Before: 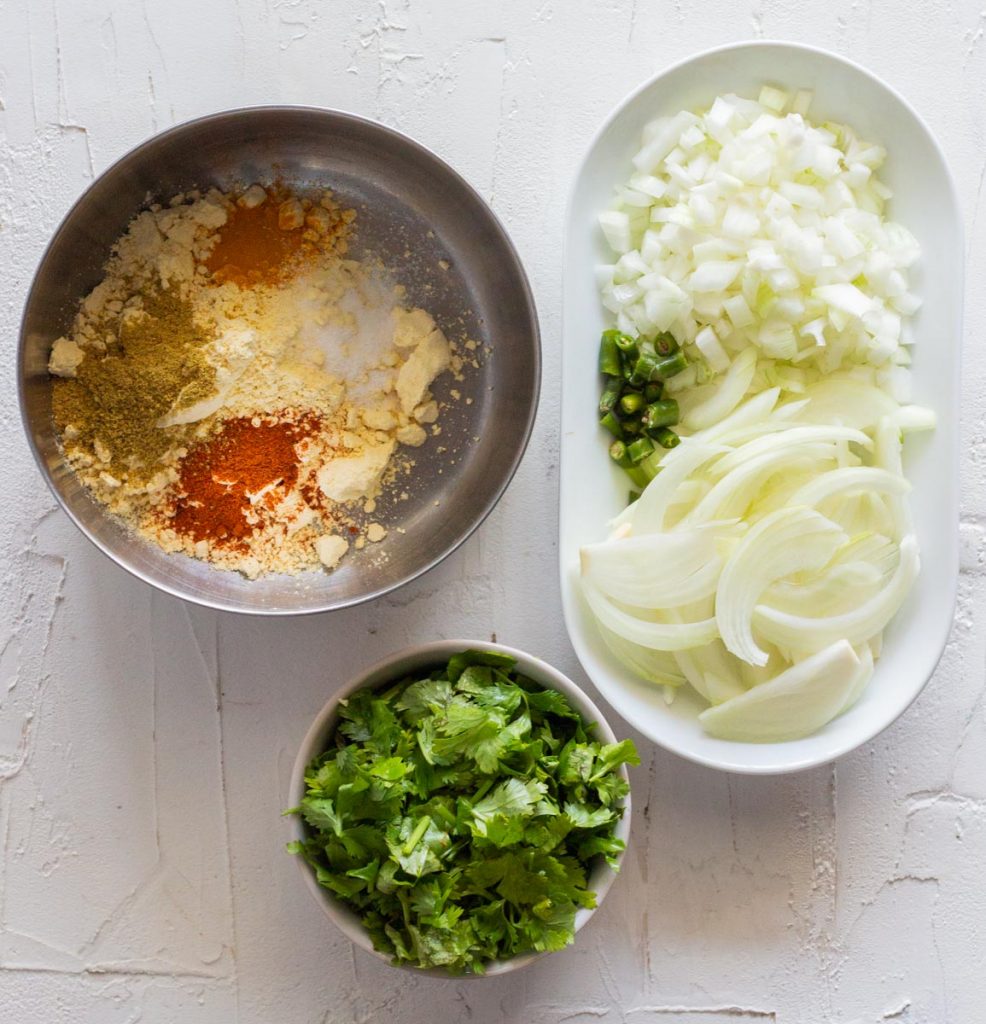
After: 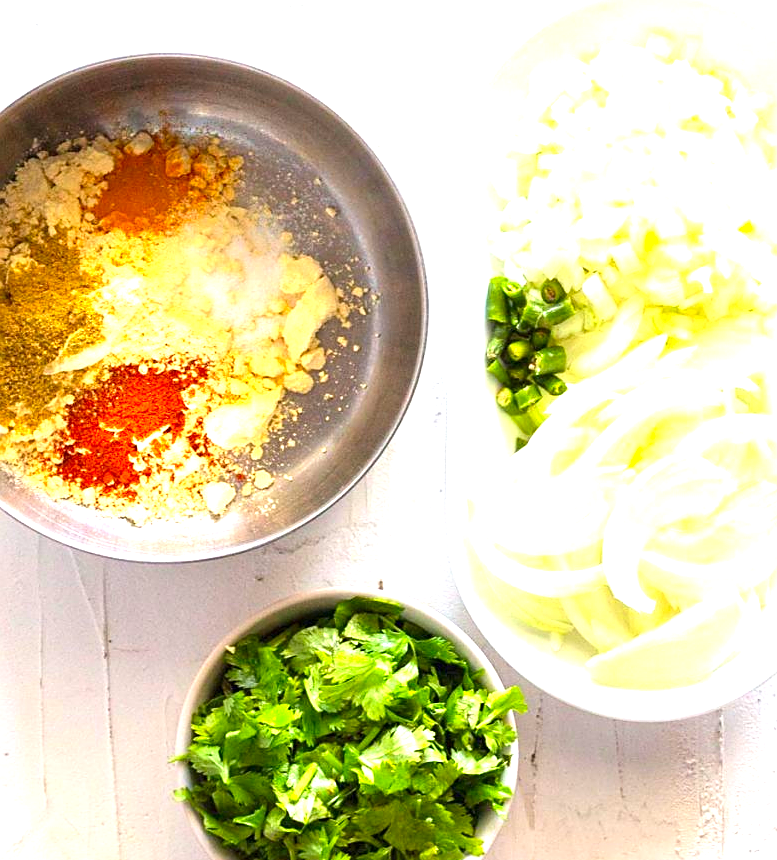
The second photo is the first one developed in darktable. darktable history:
exposure: black level correction 0, exposure 1.381 EV, compensate exposure bias true, compensate highlight preservation false
crop: left 11.536%, top 5.241%, right 9.564%, bottom 10.69%
sharpen: on, module defaults
contrast brightness saturation: contrast 0.085, saturation 0.274
